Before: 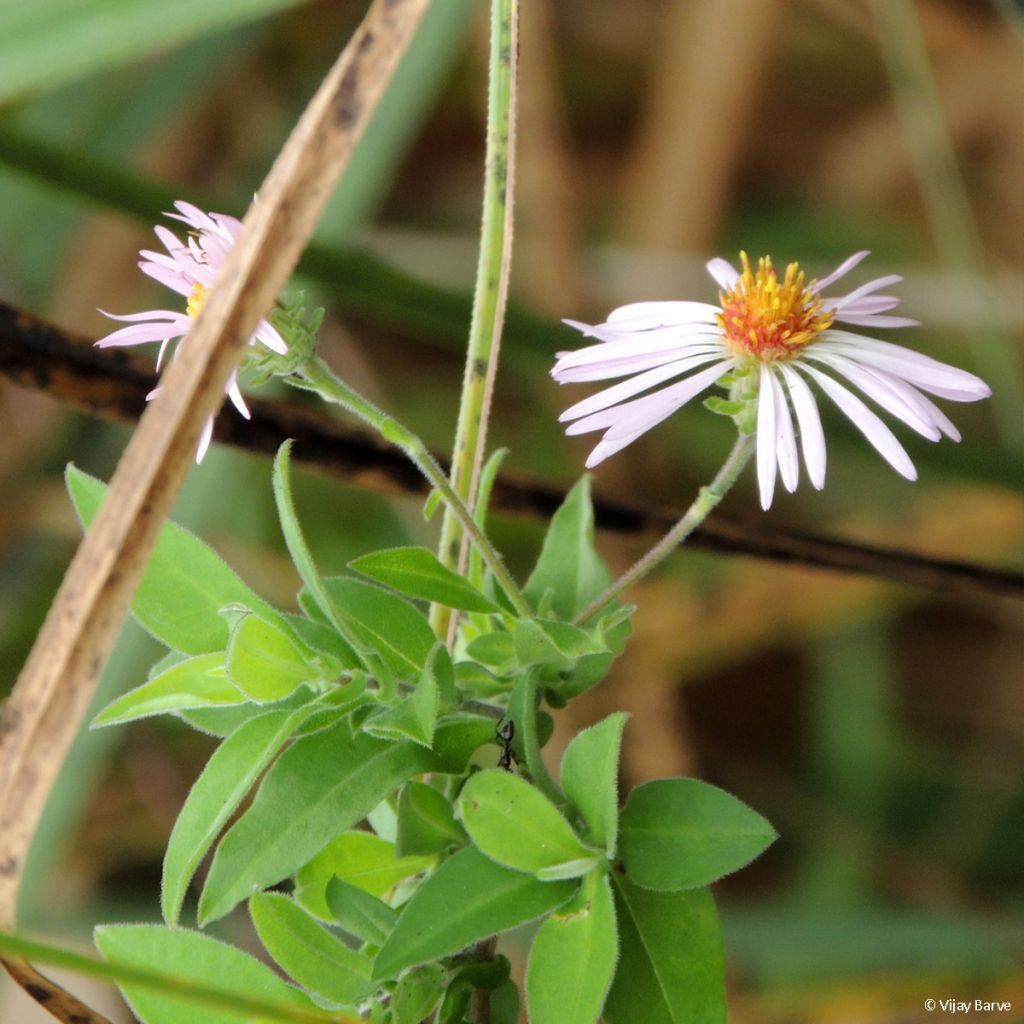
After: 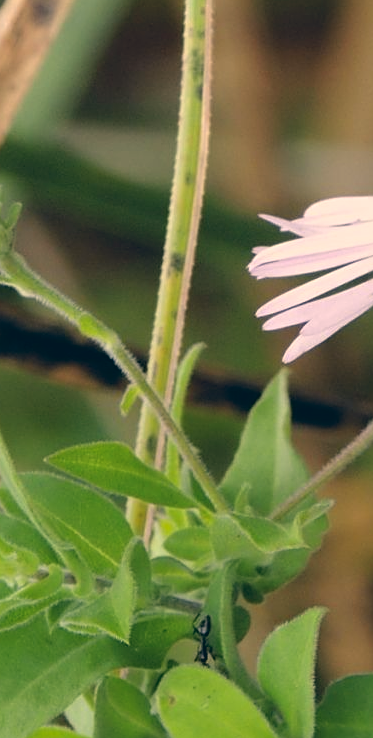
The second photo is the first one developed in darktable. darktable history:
crop and rotate: left 29.651%, top 10.289%, right 33.832%, bottom 17.56%
sharpen: on, module defaults
contrast brightness saturation: contrast -0.1, saturation -0.083
color correction: highlights a* 10.34, highlights b* 14.7, shadows a* -9.7, shadows b* -14.89
